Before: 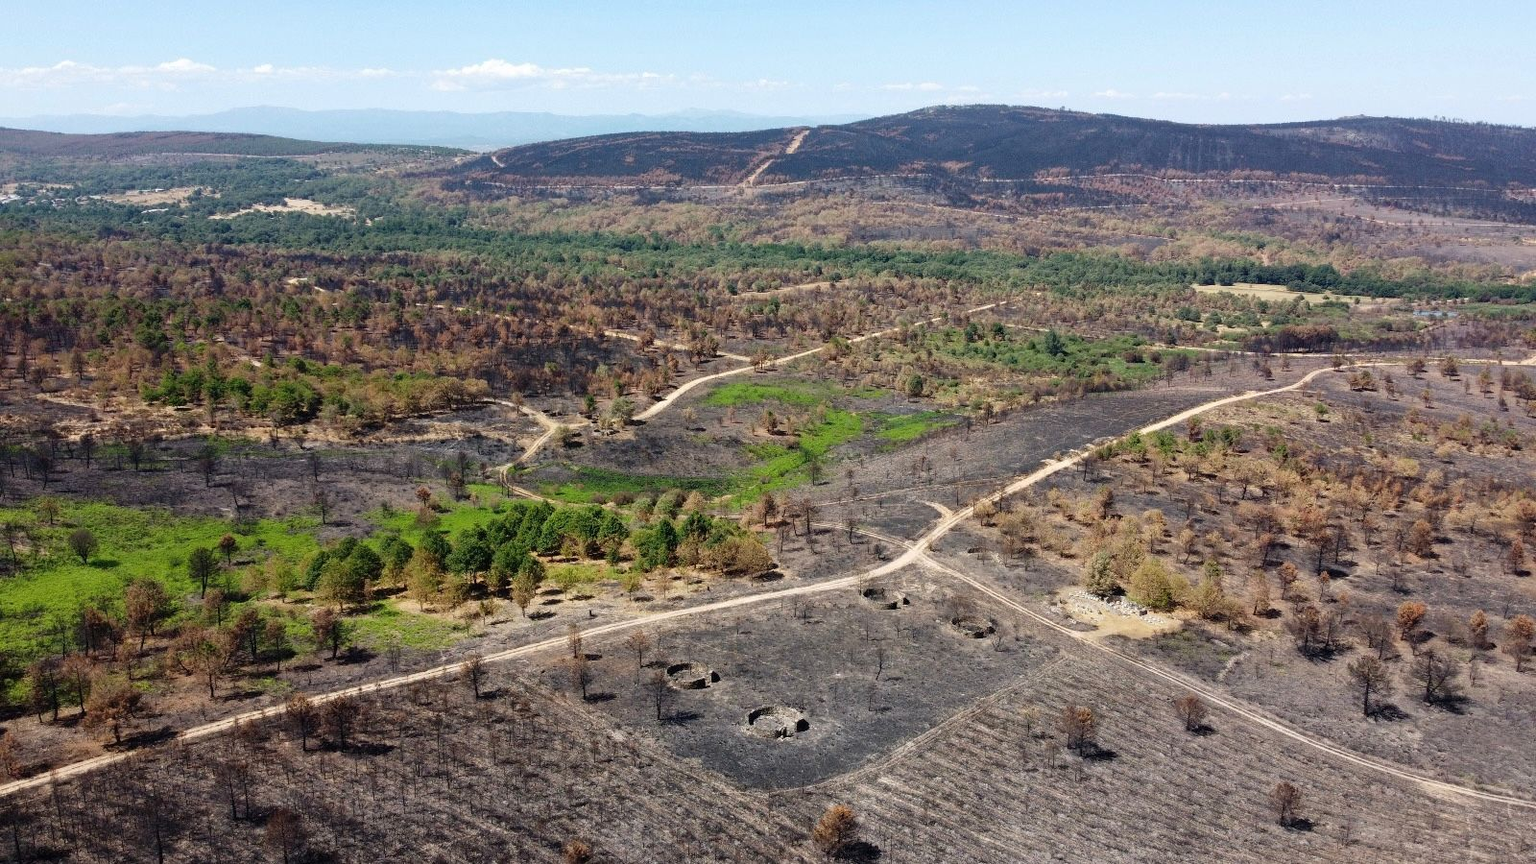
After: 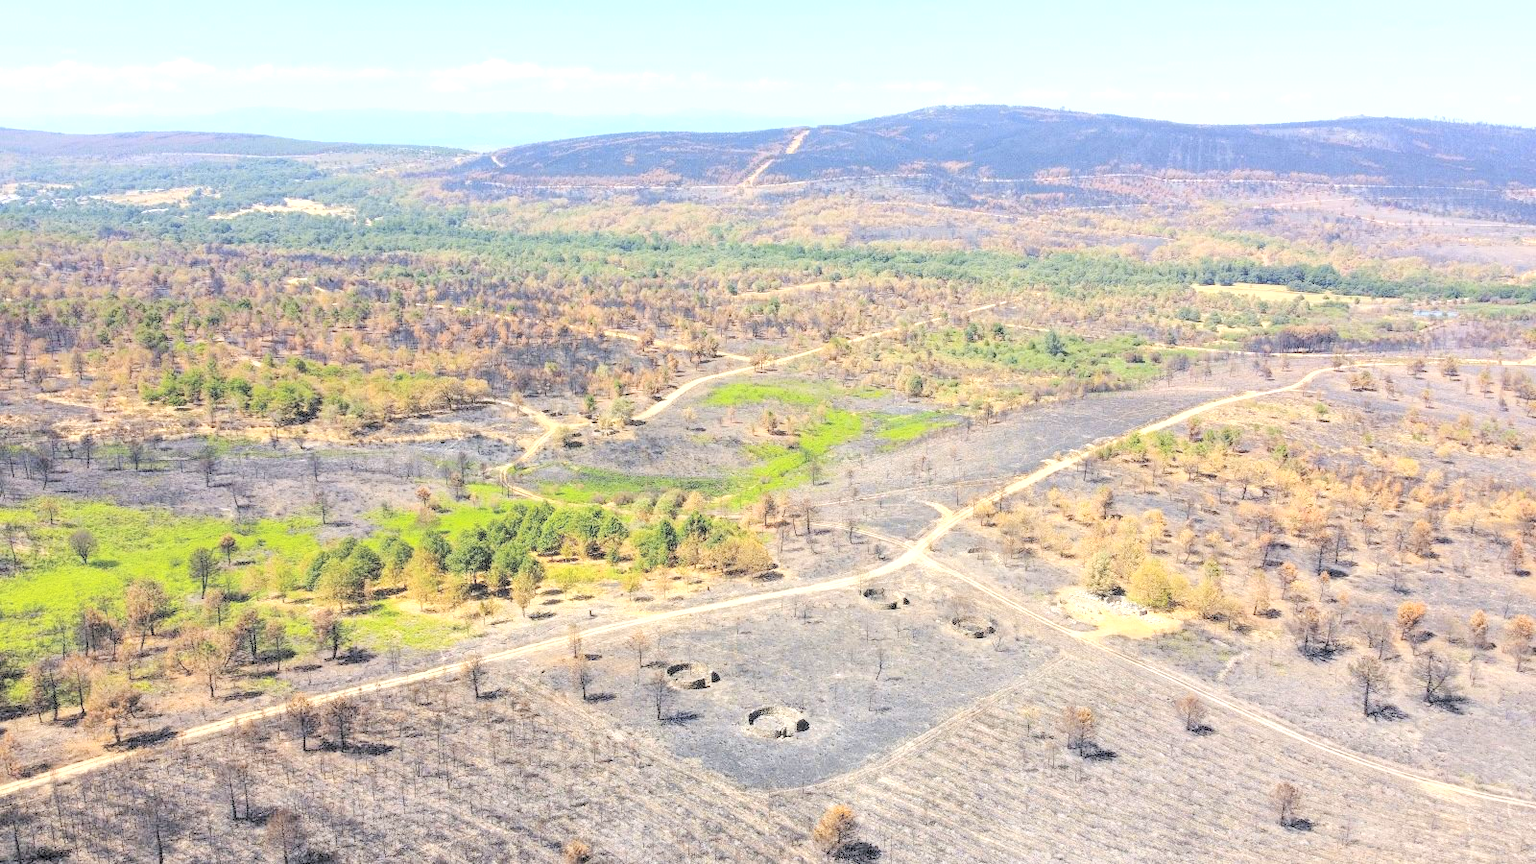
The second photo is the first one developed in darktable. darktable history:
local contrast: on, module defaults
contrast brightness saturation: brightness 1
exposure: black level correction 0.001, exposure 0.5 EV, compensate exposure bias true, compensate highlight preservation false
color contrast: green-magenta contrast 0.85, blue-yellow contrast 1.25, unbound 0
